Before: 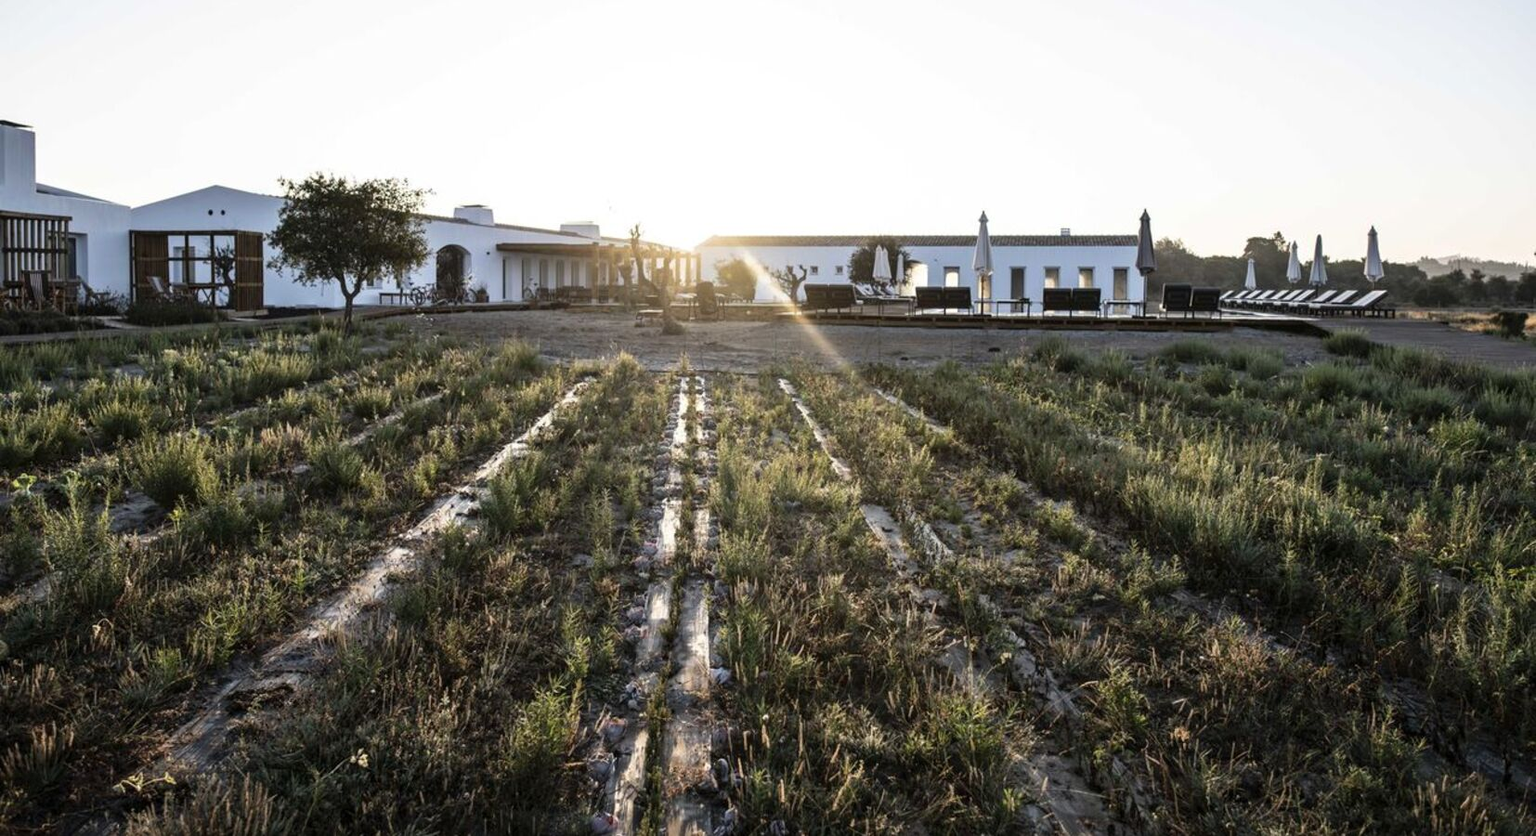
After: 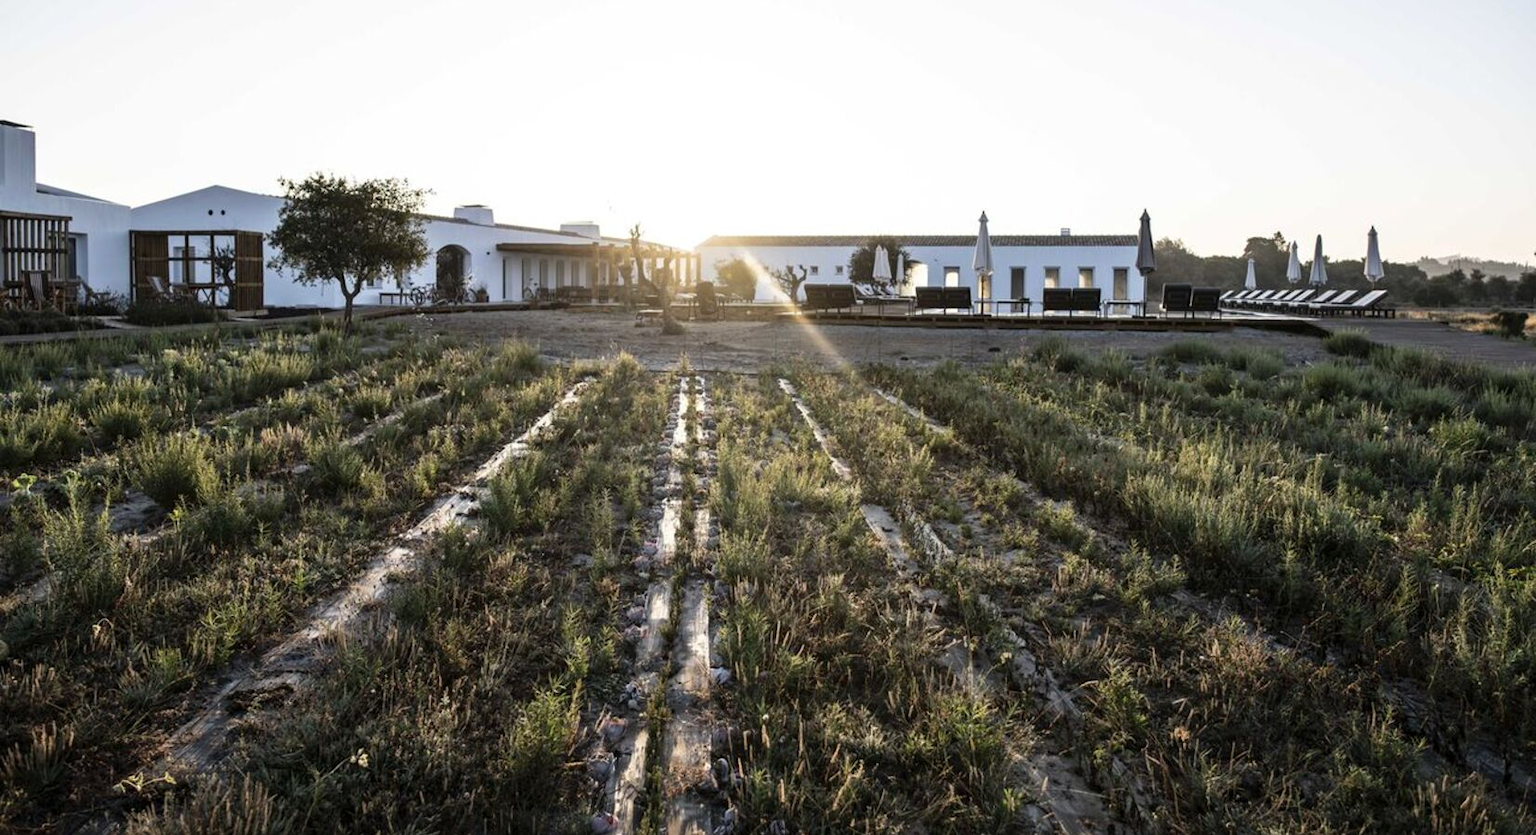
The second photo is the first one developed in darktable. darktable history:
local contrast: mode bilateral grid, contrast 9, coarseness 25, detail 111%, midtone range 0.2
